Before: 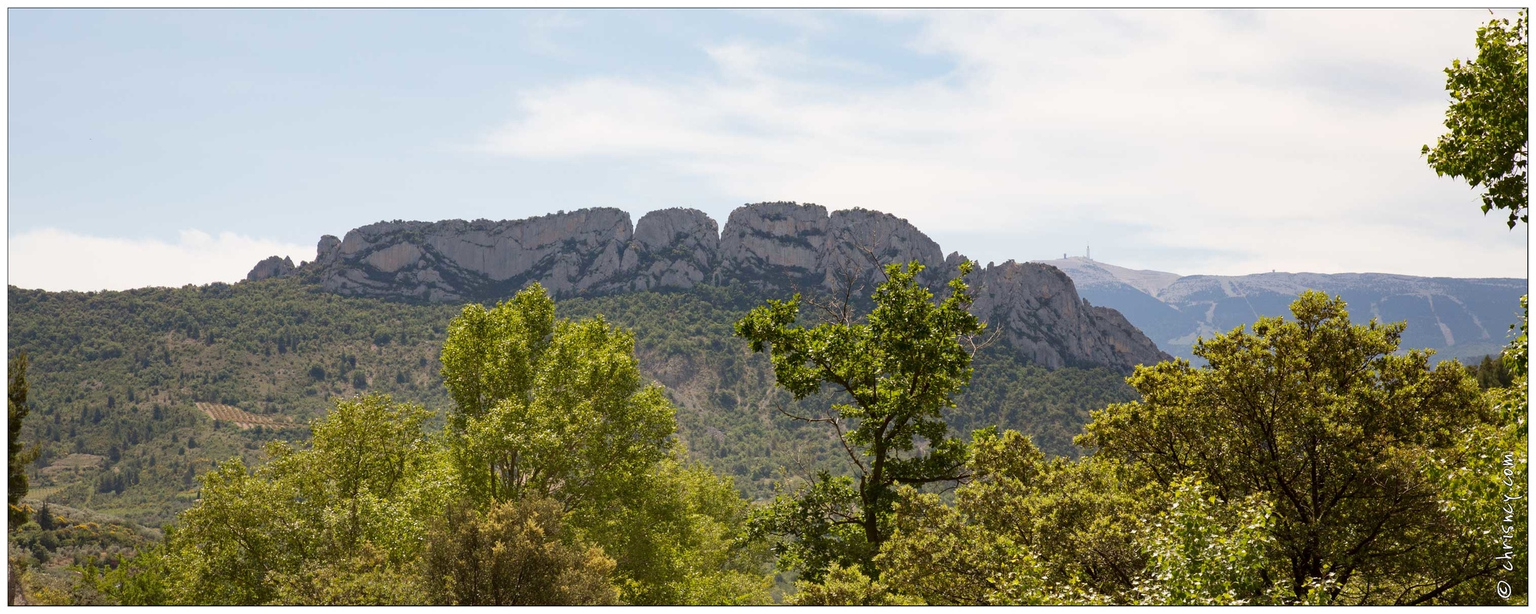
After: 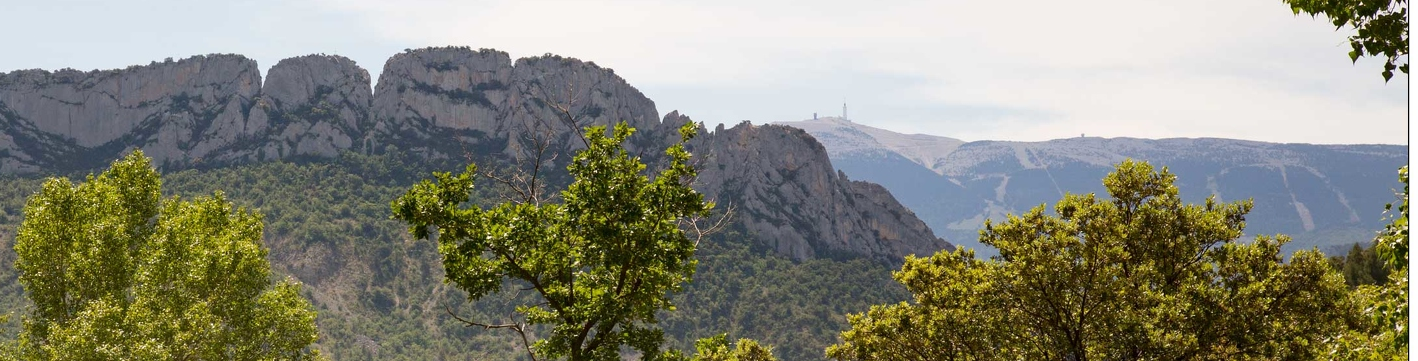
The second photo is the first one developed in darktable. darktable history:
levels: mode automatic
crop and rotate: left 27.938%, top 27.046%, bottom 27.046%
